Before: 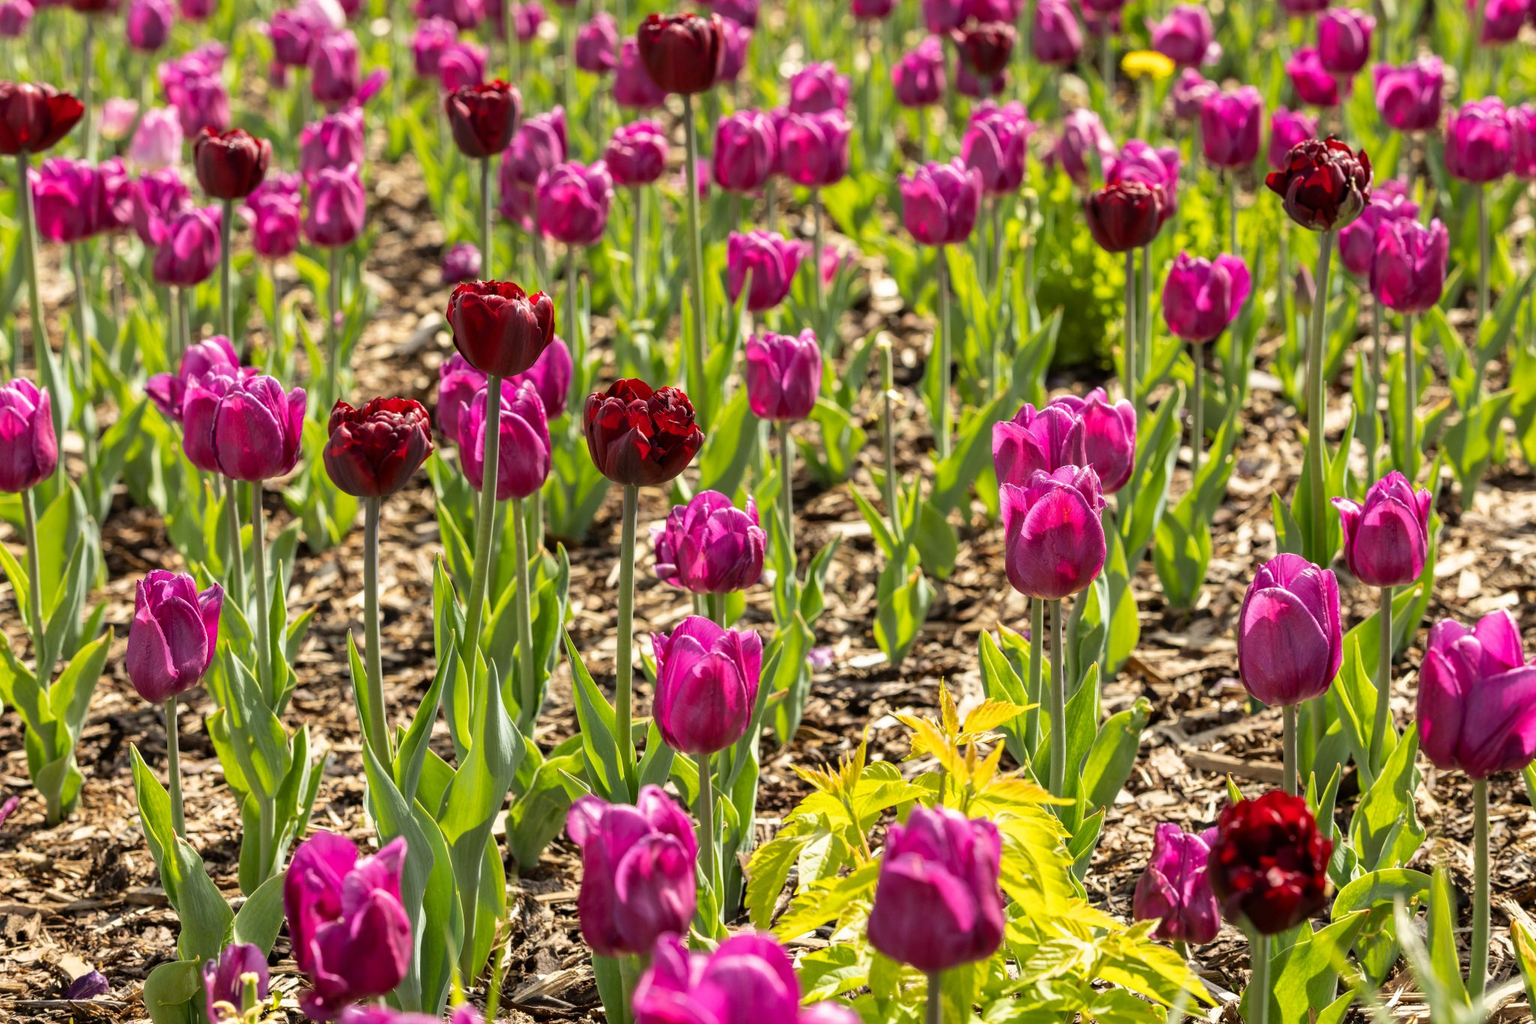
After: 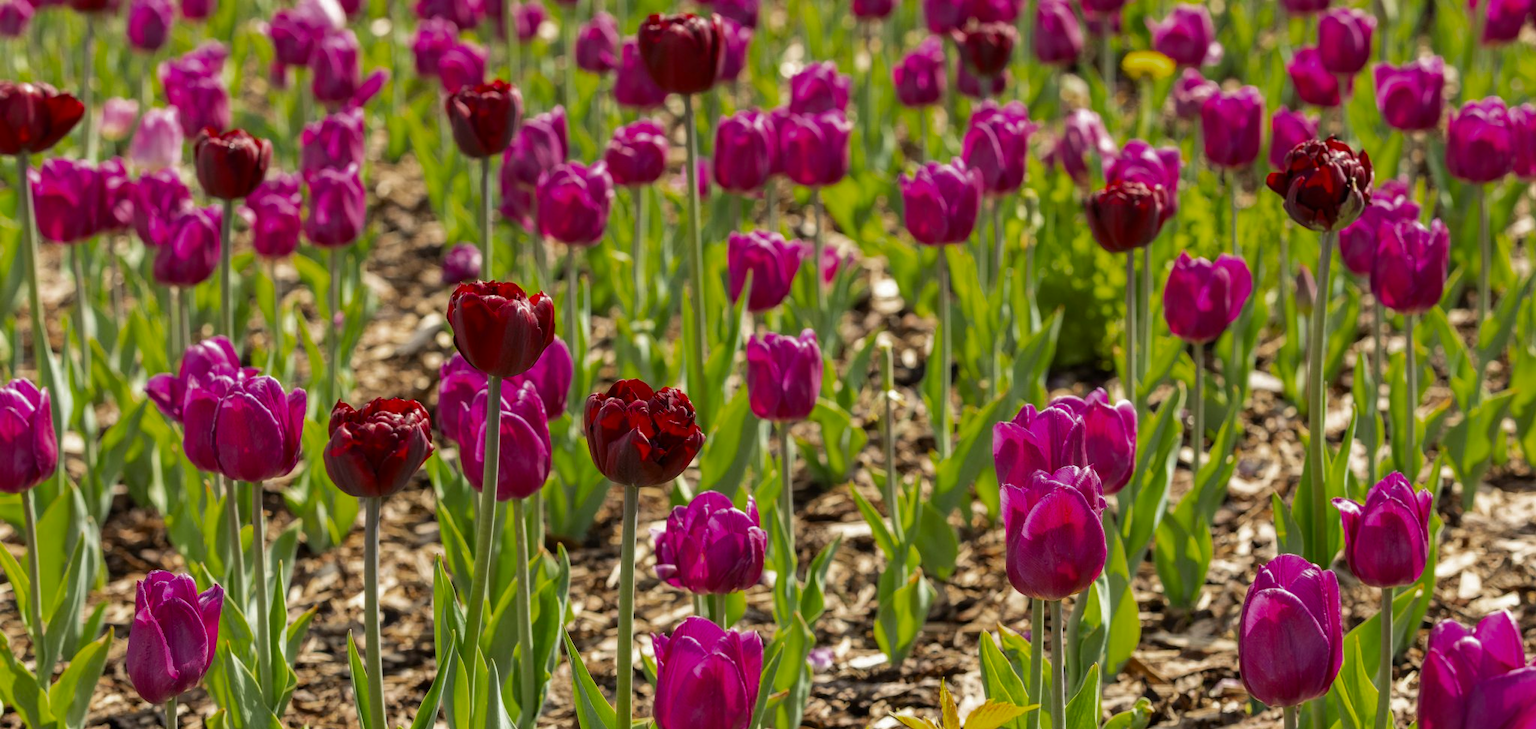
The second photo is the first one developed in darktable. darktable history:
crop: right 0%, bottom 28.788%
color zones: curves: ch0 [(0.27, 0.396) (0.563, 0.504) (0.75, 0.5) (0.787, 0.307)]
